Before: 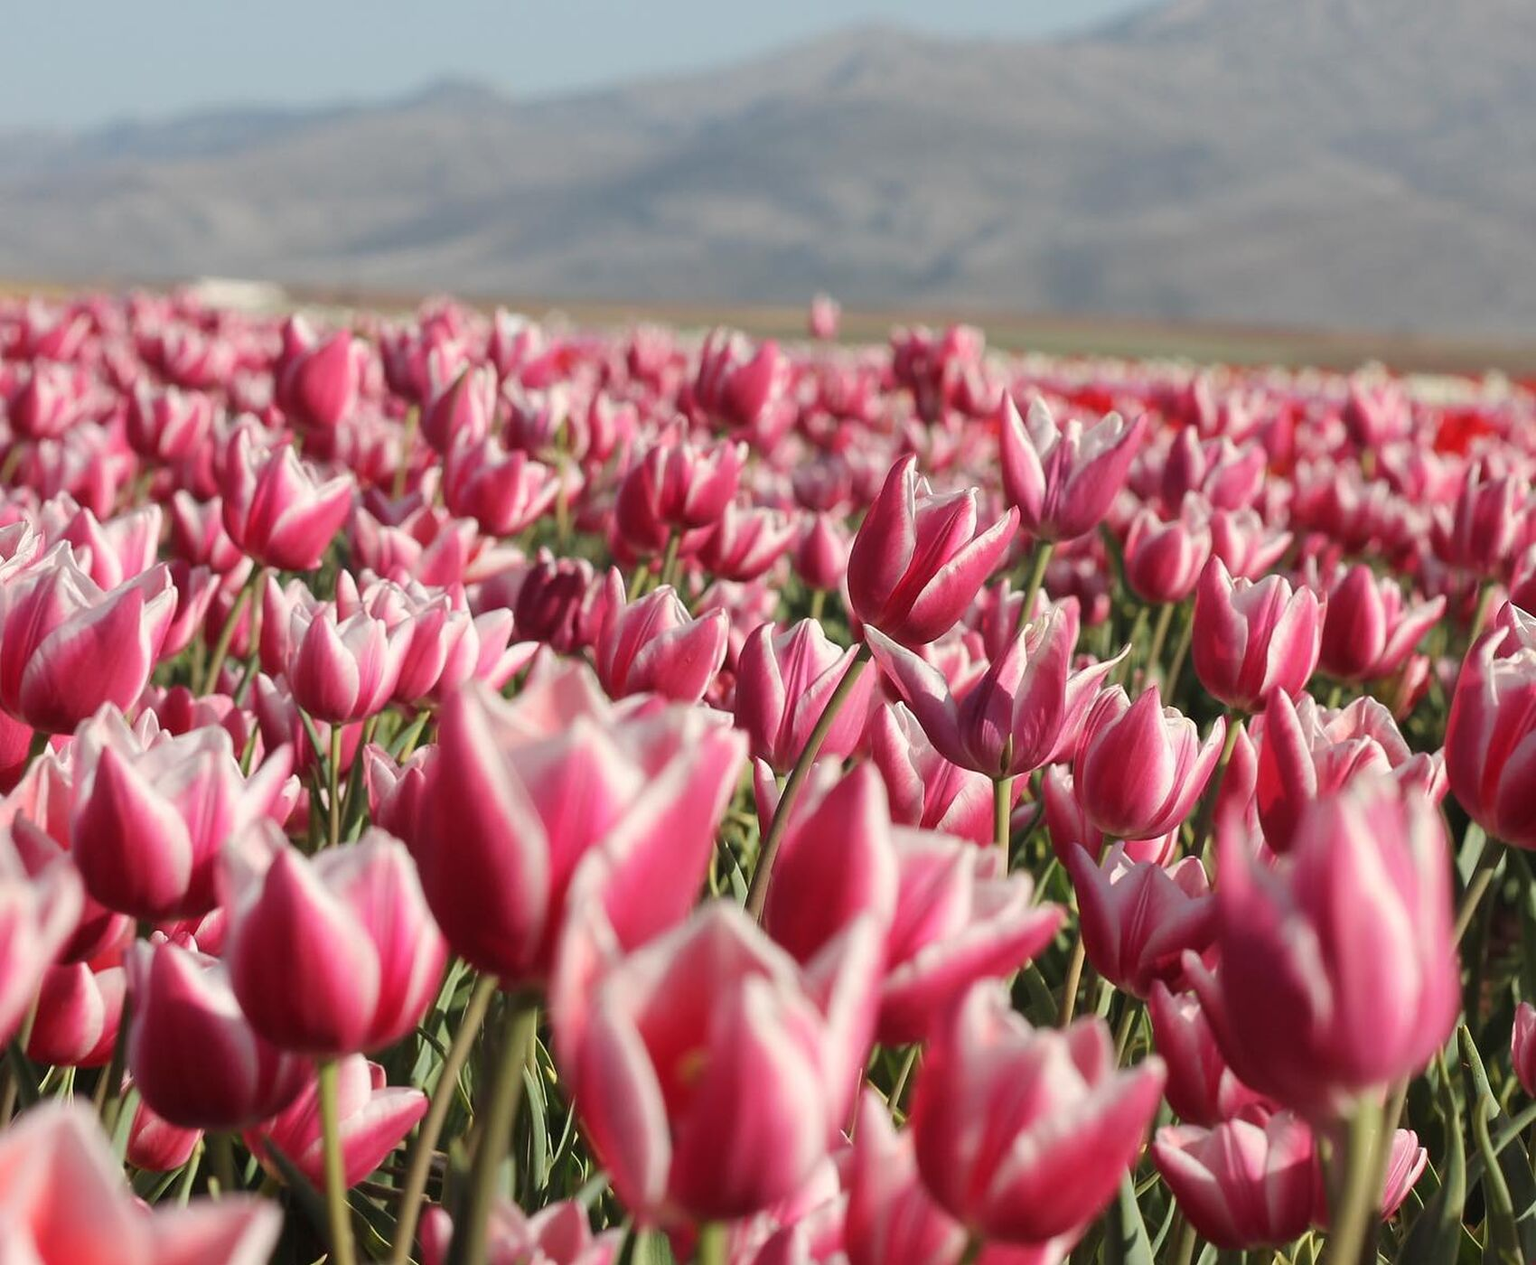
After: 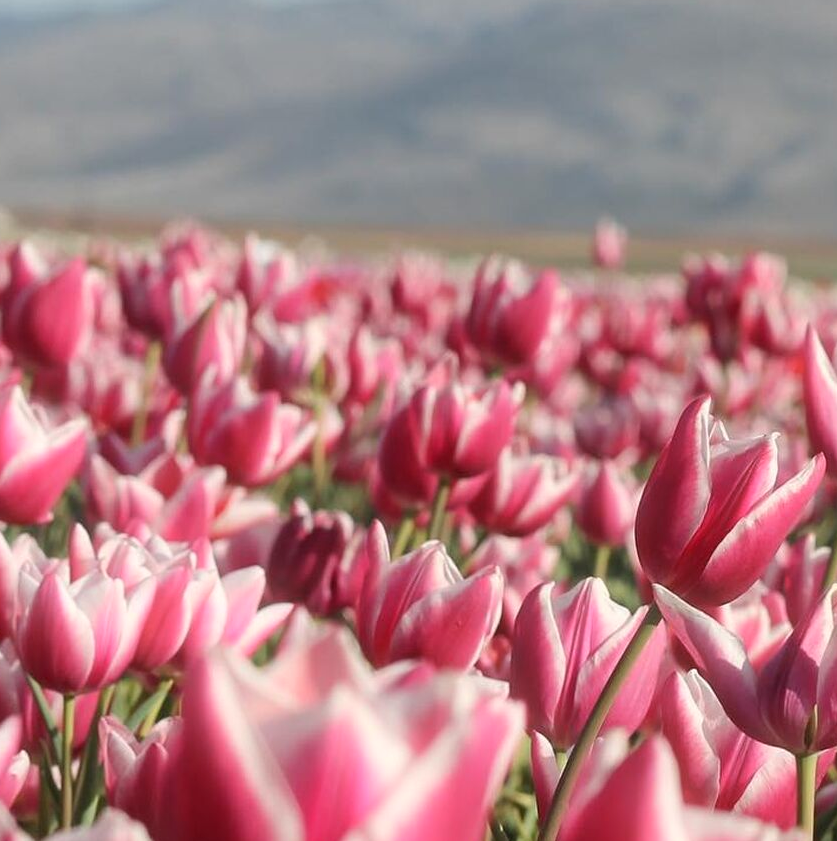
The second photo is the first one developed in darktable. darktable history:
crop: left 17.835%, top 7.675%, right 32.881%, bottom 32.213%
bloom: size 5%, threshold 95%, strength 15%
